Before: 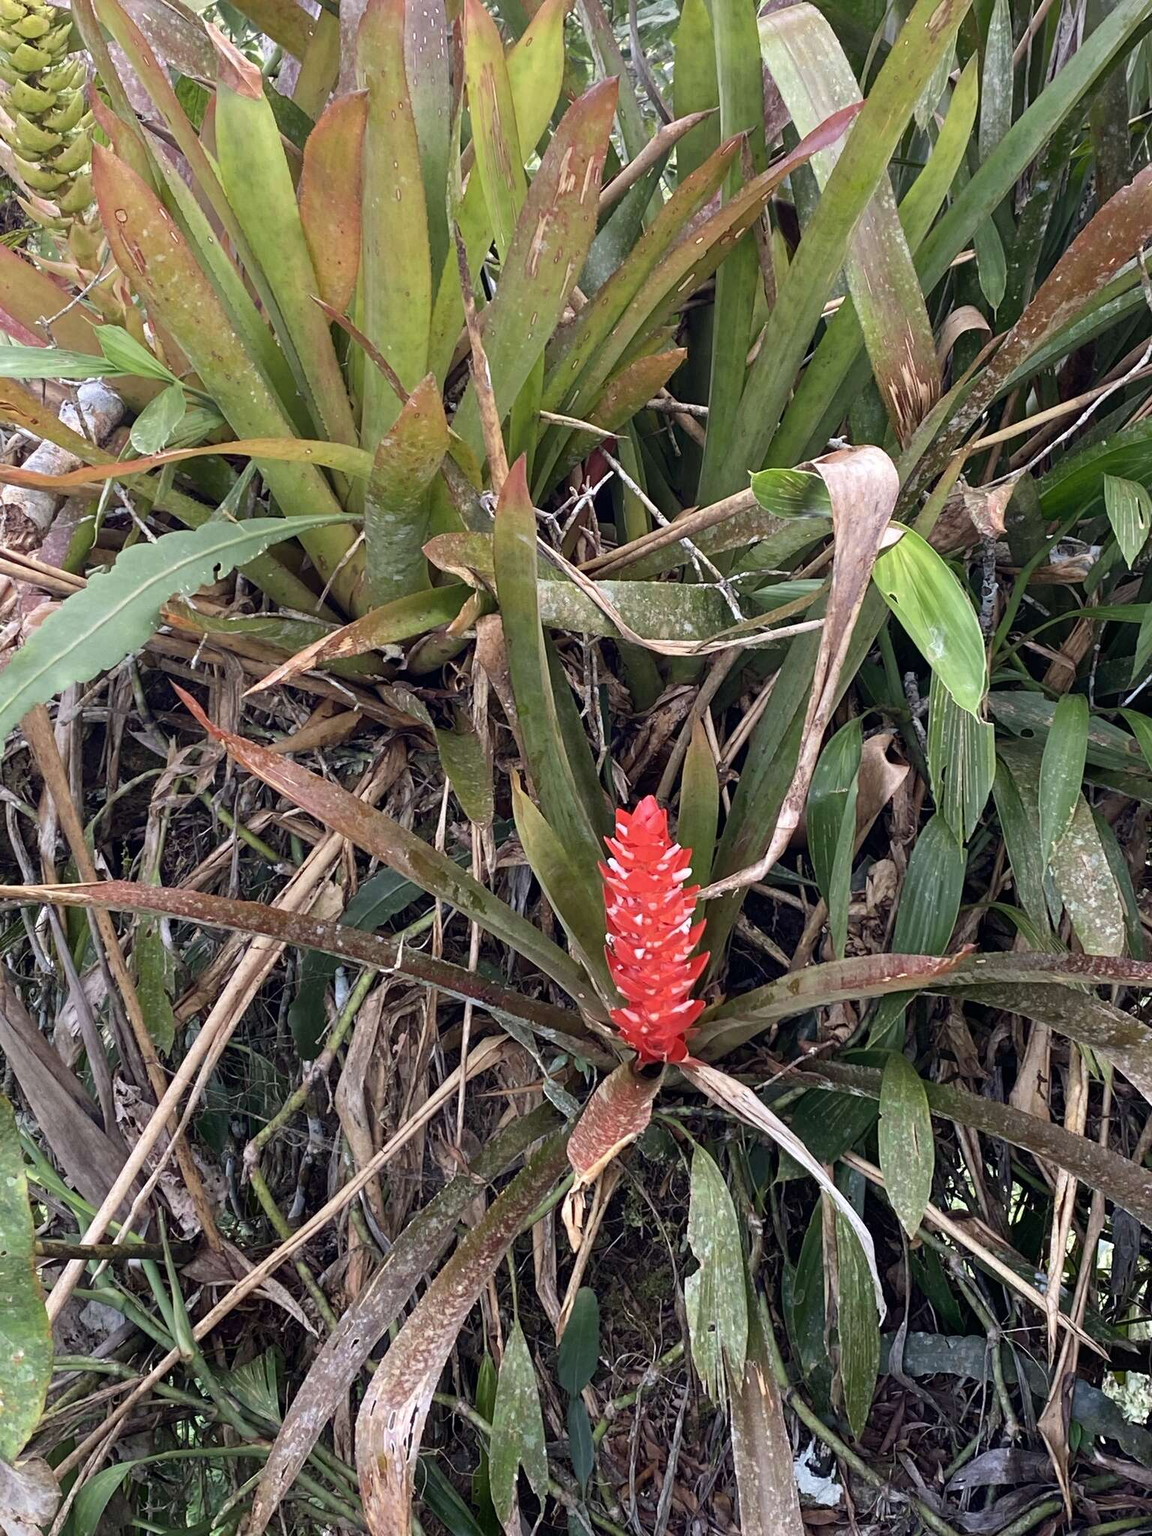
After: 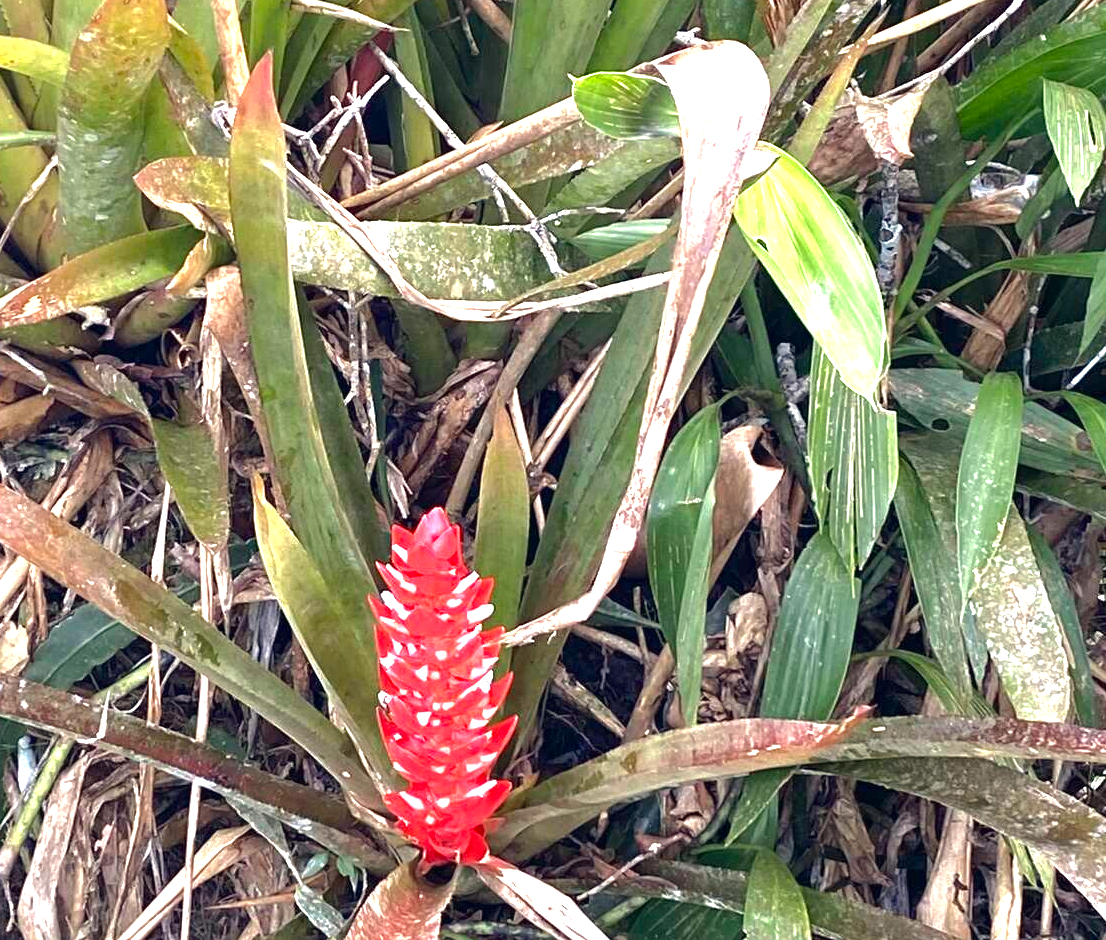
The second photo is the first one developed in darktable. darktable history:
exposure: black level correction 0, exposure 1.45 EV, compensate exposure bias true, compensate highlight preservation false
tone equalizer: on, module defaults
crop and rotate: left 27.938%, top 27.046%, bottom 27.046%
color correction: highlights a* 0.207, highlights b* 2.7, shadows a* -0.874, shadows b* -4.78
rgb curve: curves: ch0 [(0, 0) (0.175, 0.154) (0.785, 0.663) (1, 1)]
